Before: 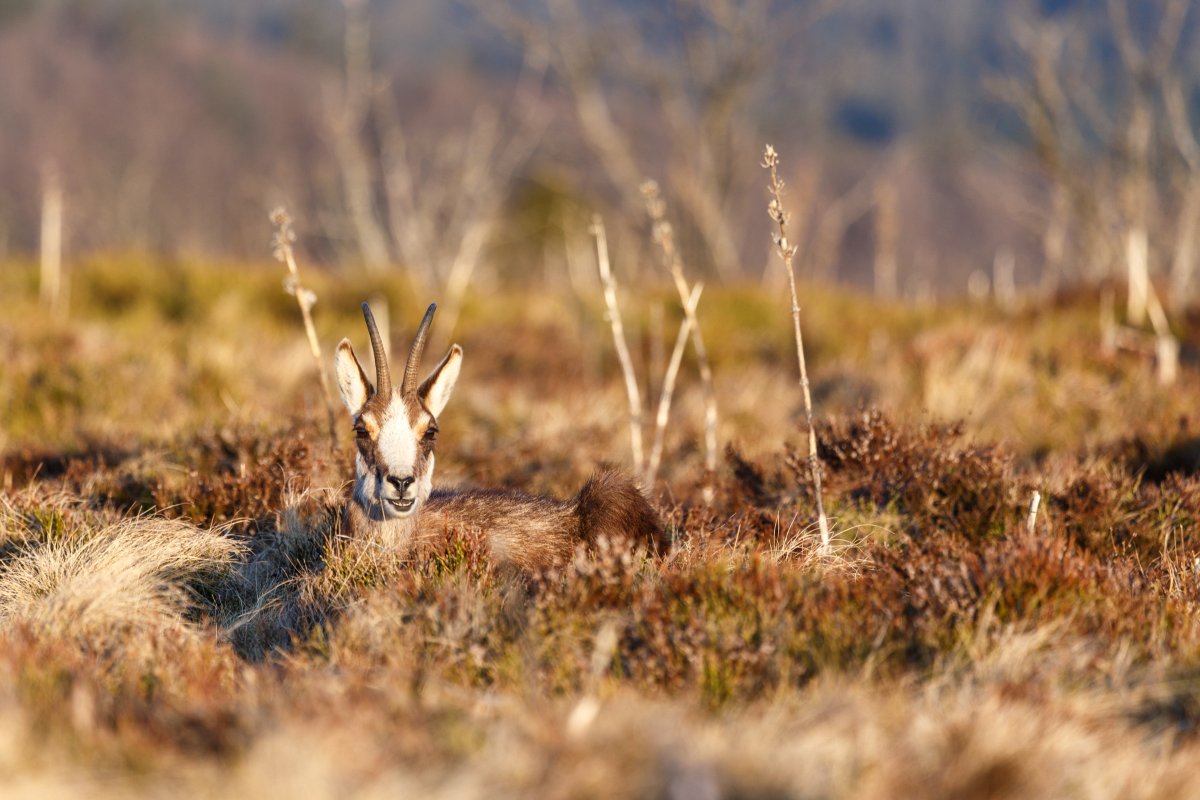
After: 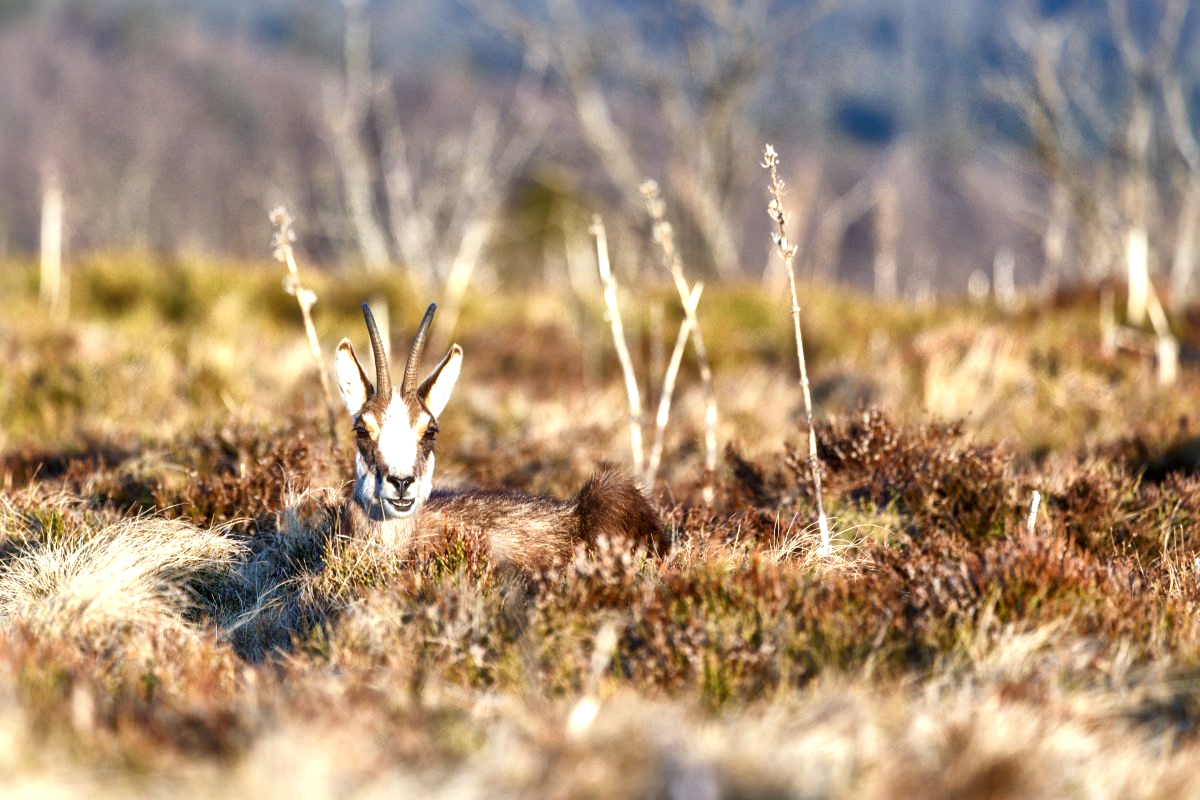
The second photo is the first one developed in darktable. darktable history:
color calibration: illuminant F (fluorescent), F source F9 (Cool White Deluxe 4150 K) – high CRI, x 0.374, y 0.373, temperature 4152.97 K
exposure: black level correction 0.001, exposure 0.498 EV, compensate highlight preservation false
local contrast: mode bilateral grid, contrast 19, coarseness 50, detail 159%, midtone range 0.2
